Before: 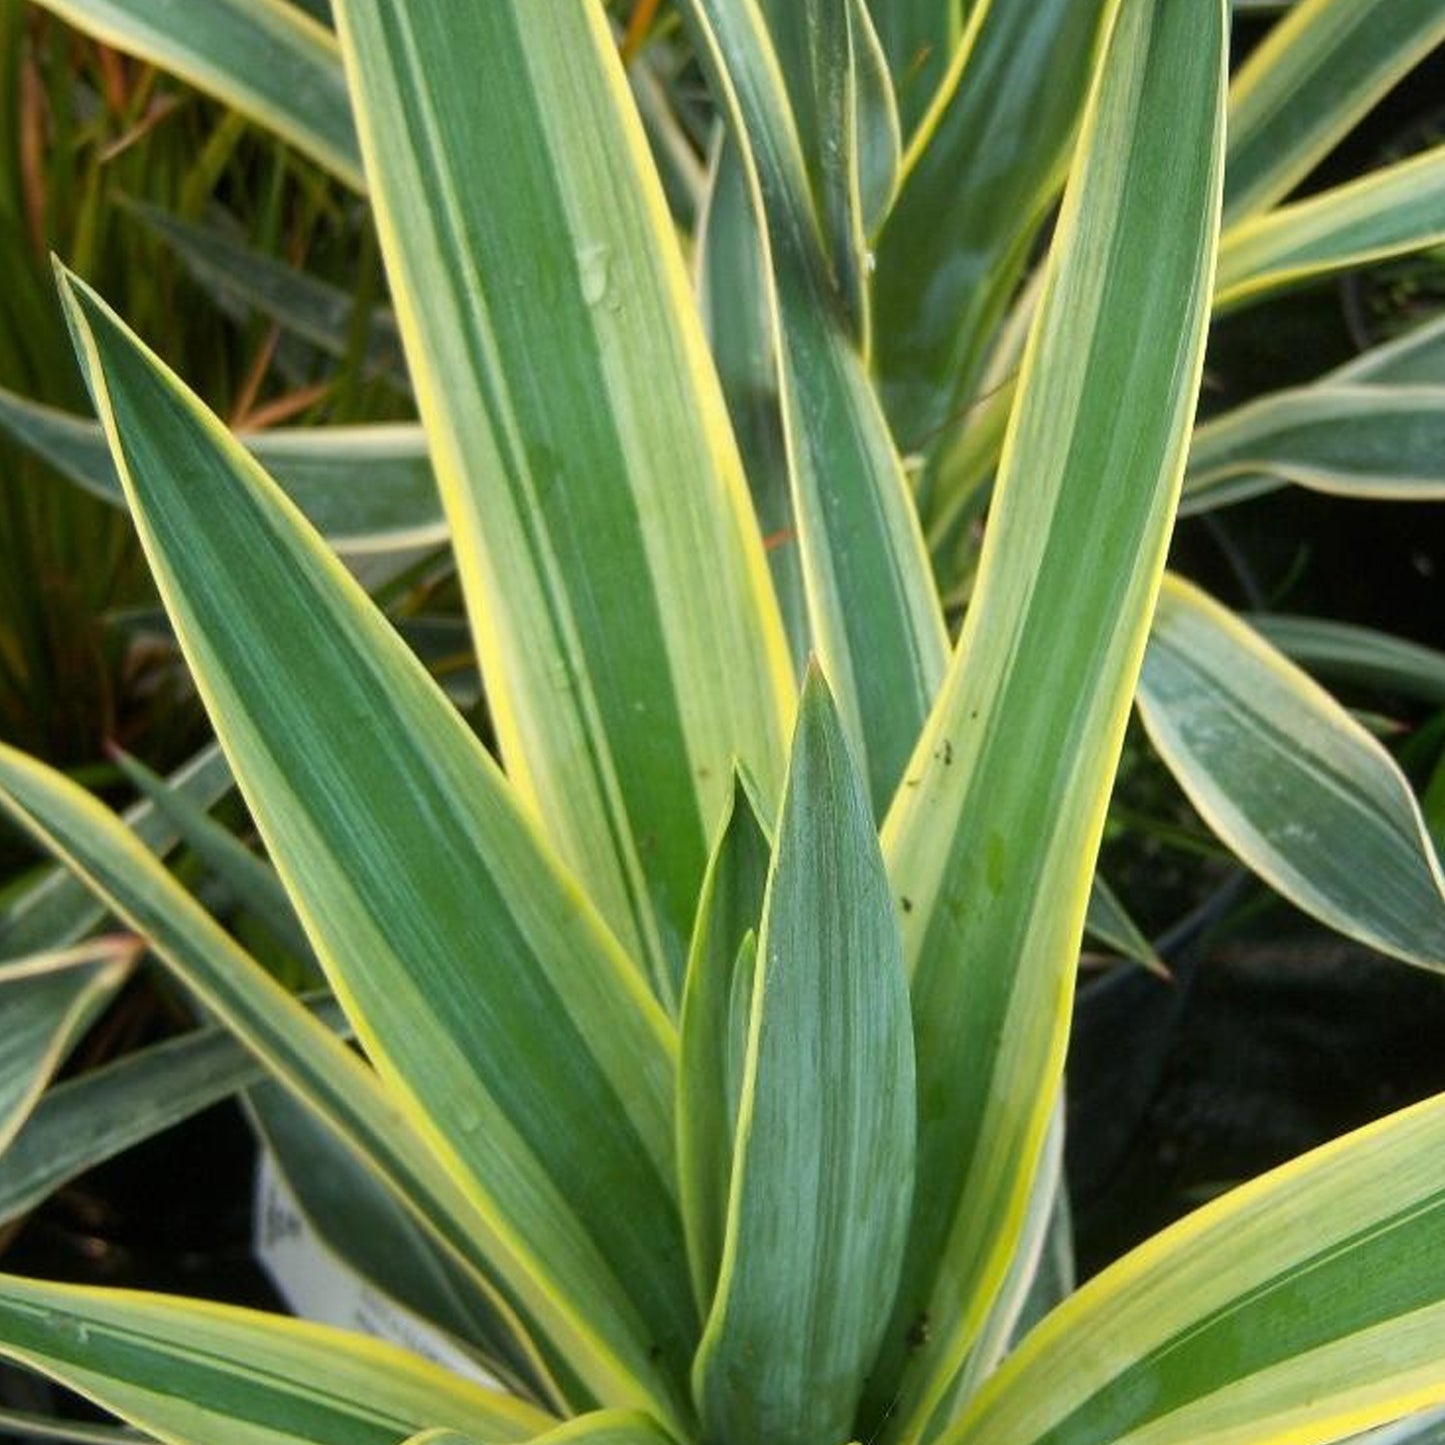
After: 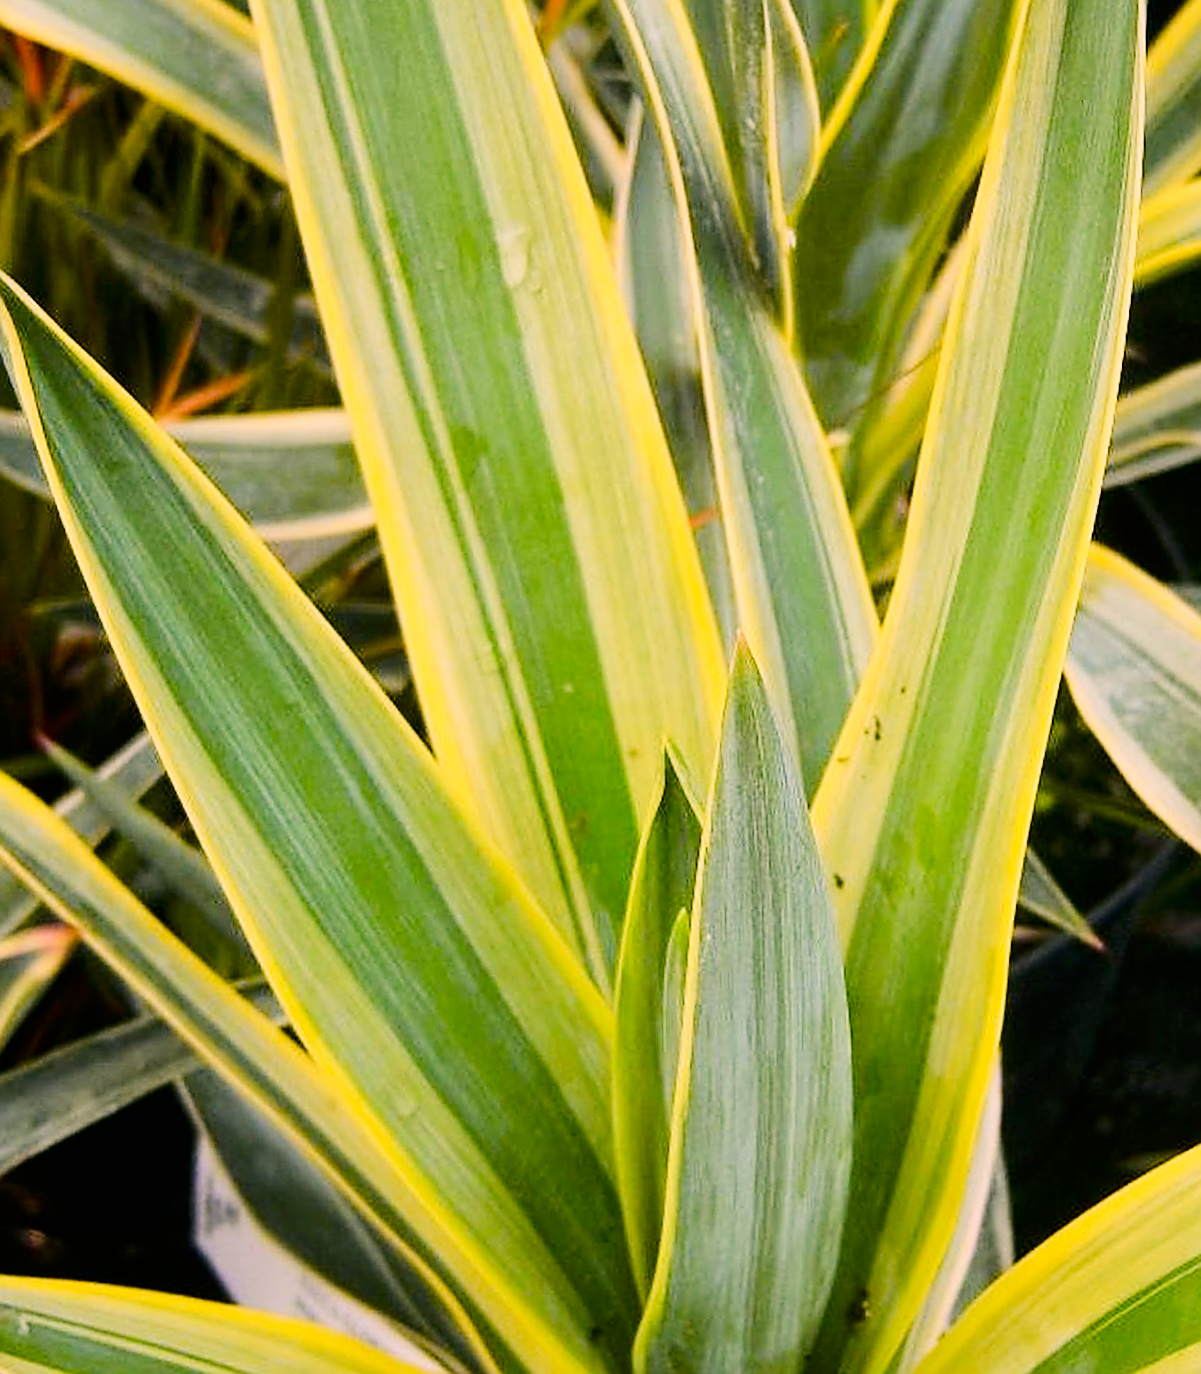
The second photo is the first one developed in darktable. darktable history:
tone curve: curves: ch0 [(0, 0.003) (0.117, 0.101) (0.257, 0.246) (0.408, 0.432) (0.611, 0.653) (0.824, 0.846) (1, 1)]; ch1 [(0, 0) (0.227, 0.197) (0.405, 0.421) (0.501, 0.501) (0.522, 0.53) (0.563, 0.572) (0.589, 0.611) (0.699, 0.709) (0.976, 0.992)]; ch2 [(0, 0) (0.208, 0.176) (0.377, 0.38) (0.5, 0.5) (0.537, 0.534) (0.571, 0.576) (0.681, 0.746) (1, 1)], color space Lab, independent channels, preserve colors none
sharpen: radius 1.407, amount 1.243, threshold 0.615
crop and rotate: angle 1.05°, left 4.099%, top 0.55%, right 11.215%, bottom 2.629%
contrast brightness saturation: contrast 0.126, brightness -0.06, saturation 0.165
exposure: exposure 0.769 EV, compensate highlight preservation false
filmic rgb: black relative exposure -7.65 EV, white relative exposure 4.56 EV, hardness 3.61
color correction: highlights a* 14.67, highlights b* 4.78
